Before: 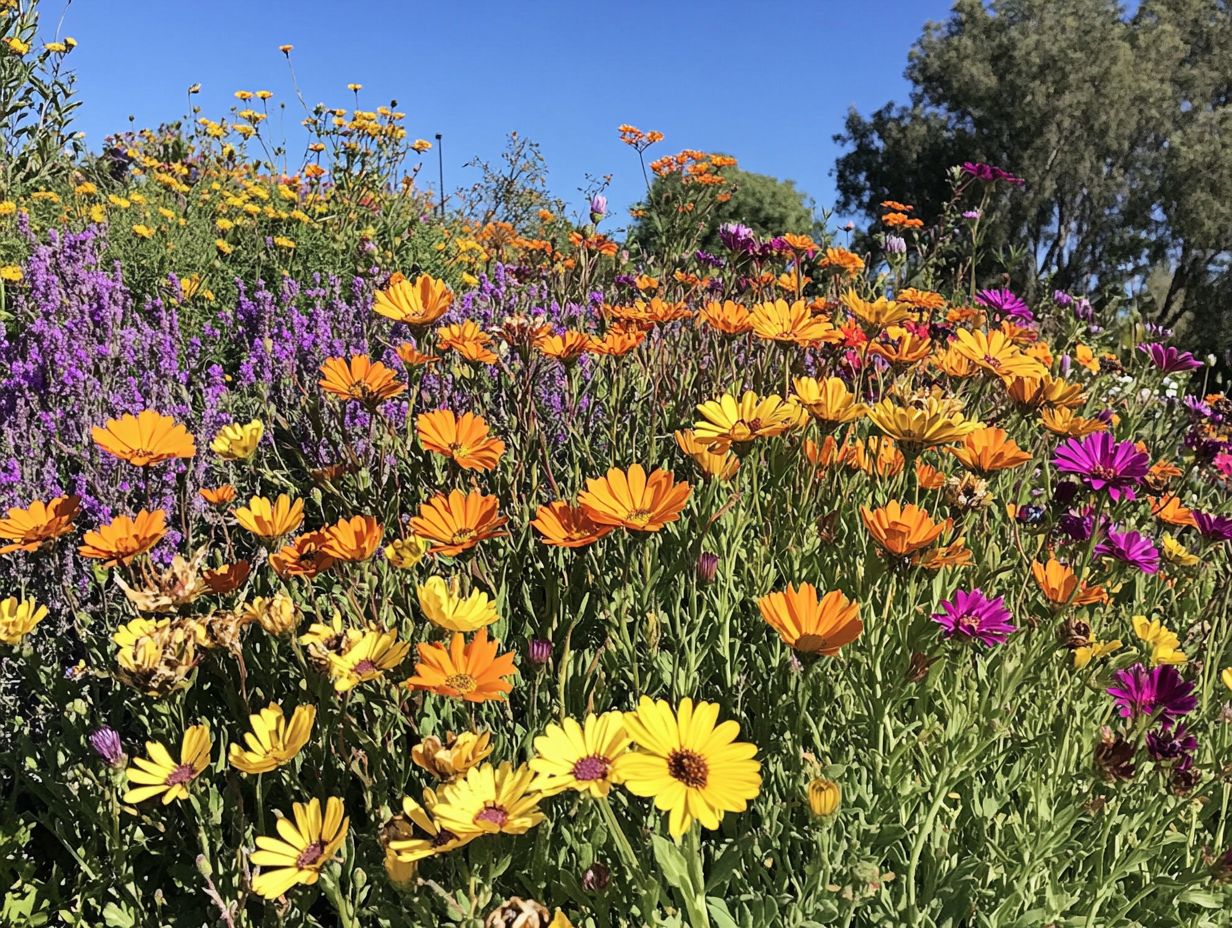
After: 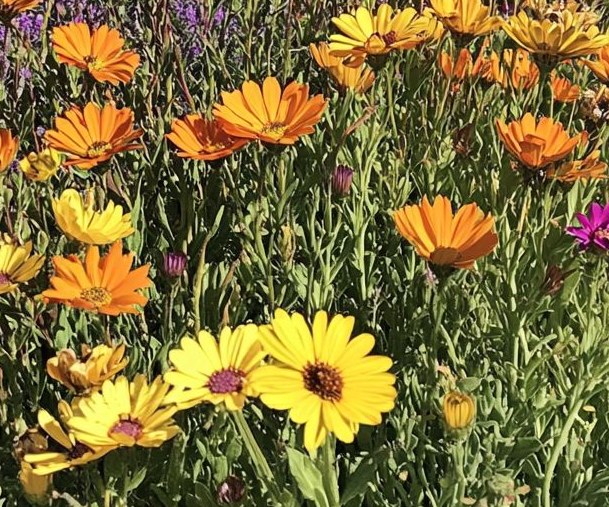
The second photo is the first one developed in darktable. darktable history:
crop: left 29.672%, top 41.786%, right 20.851%, bottom 3.487%
tone equalizer: on, module defaults
